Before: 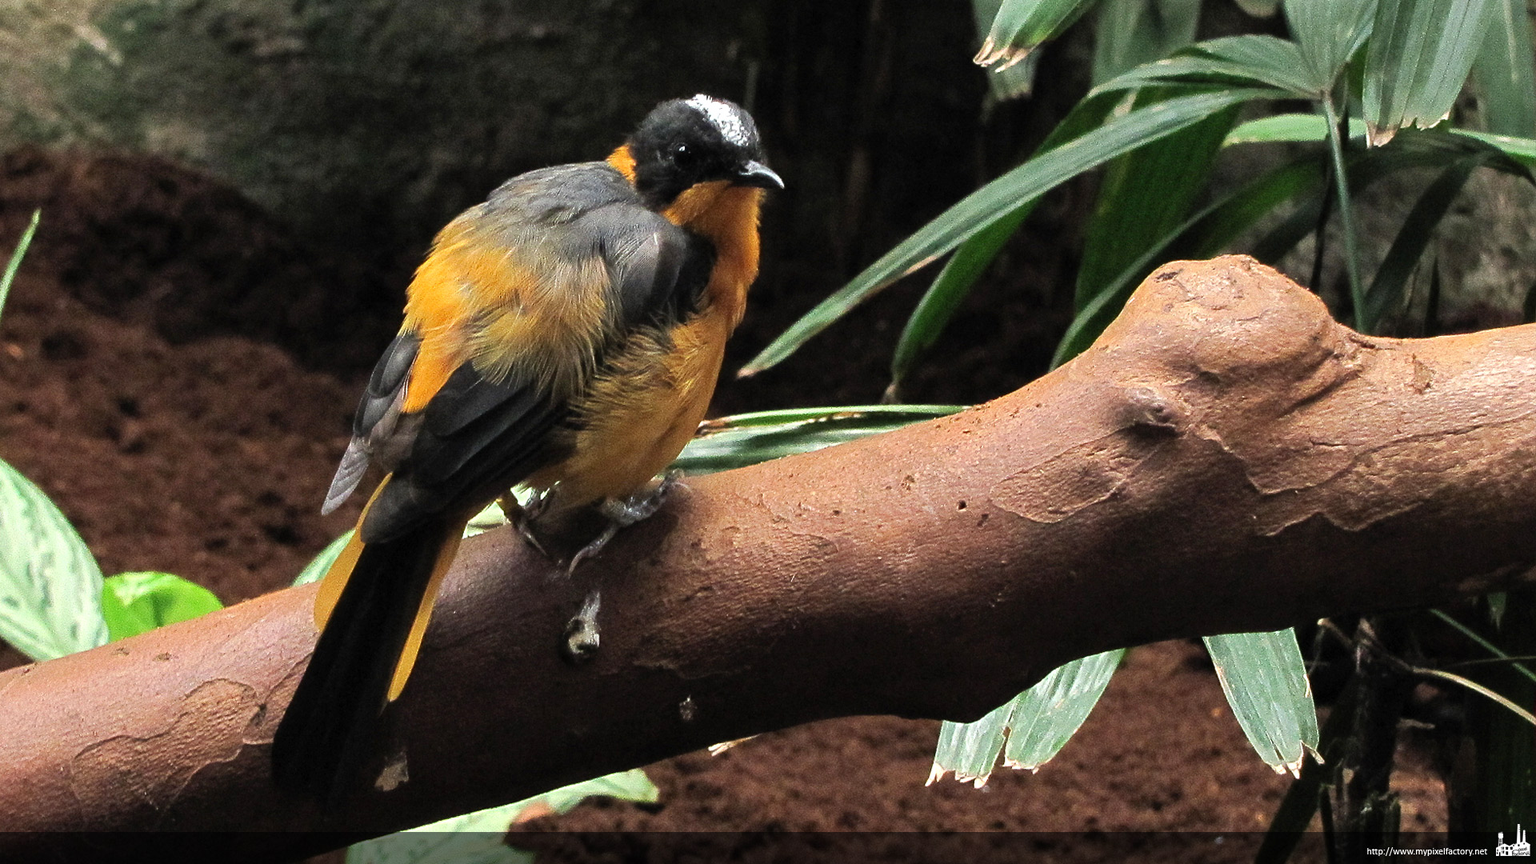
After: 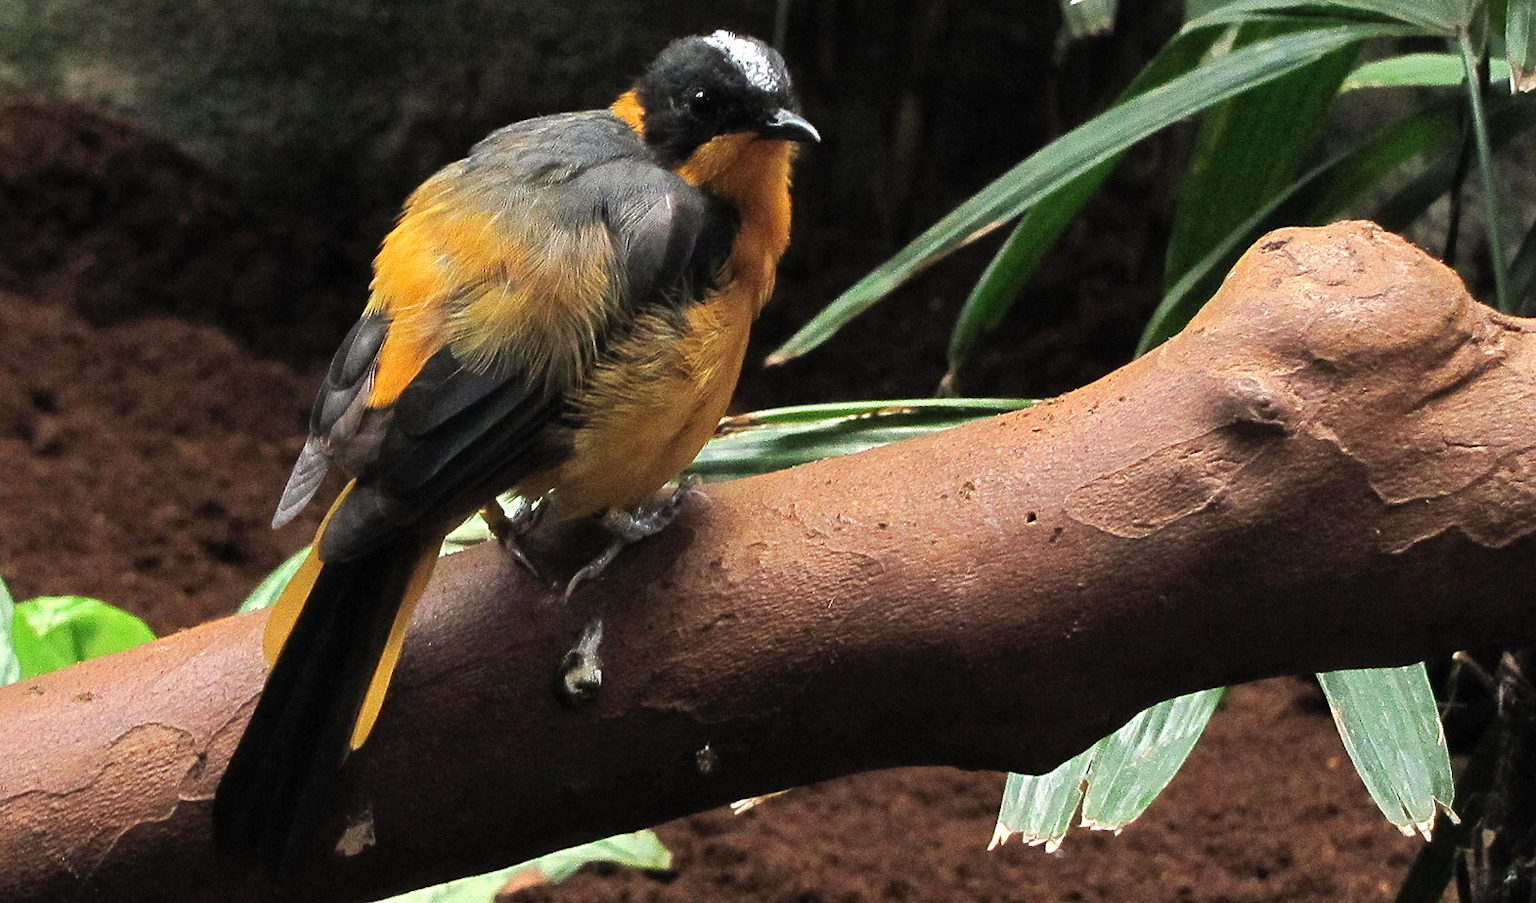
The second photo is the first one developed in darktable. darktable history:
crop: left 6.033%, top 7.978%, right 9.546%, bottom 3.767%
